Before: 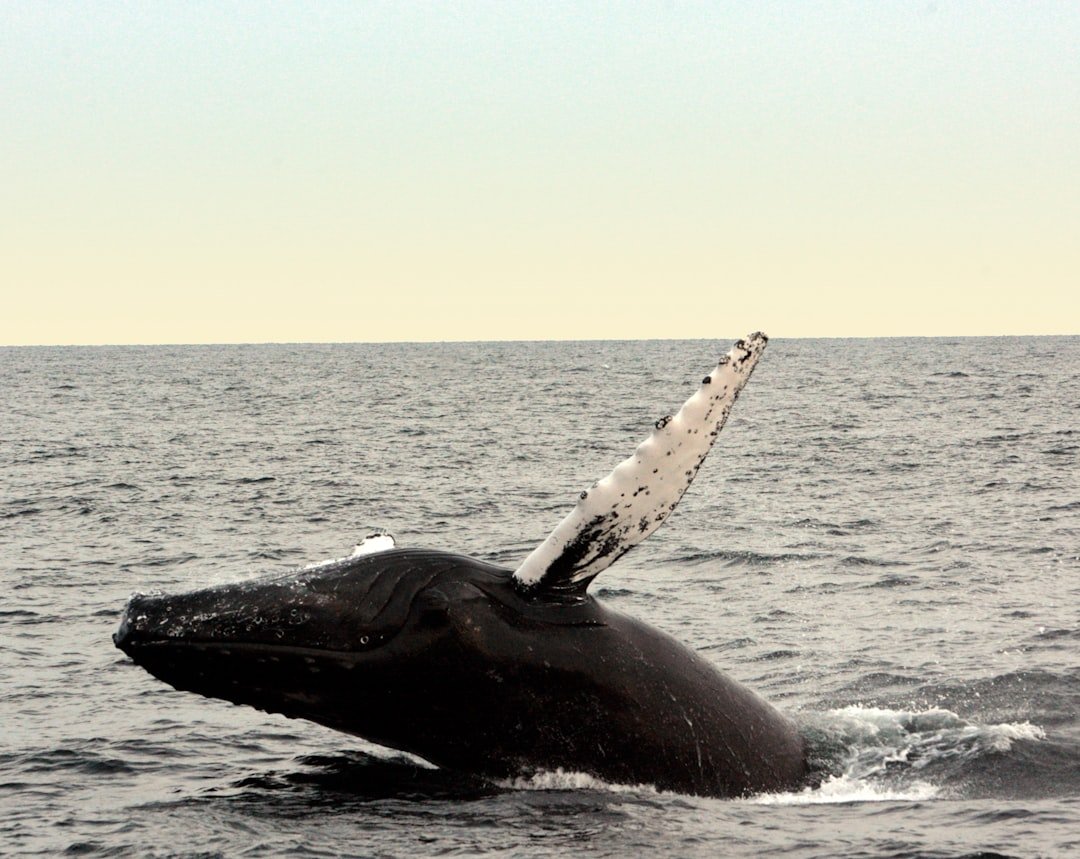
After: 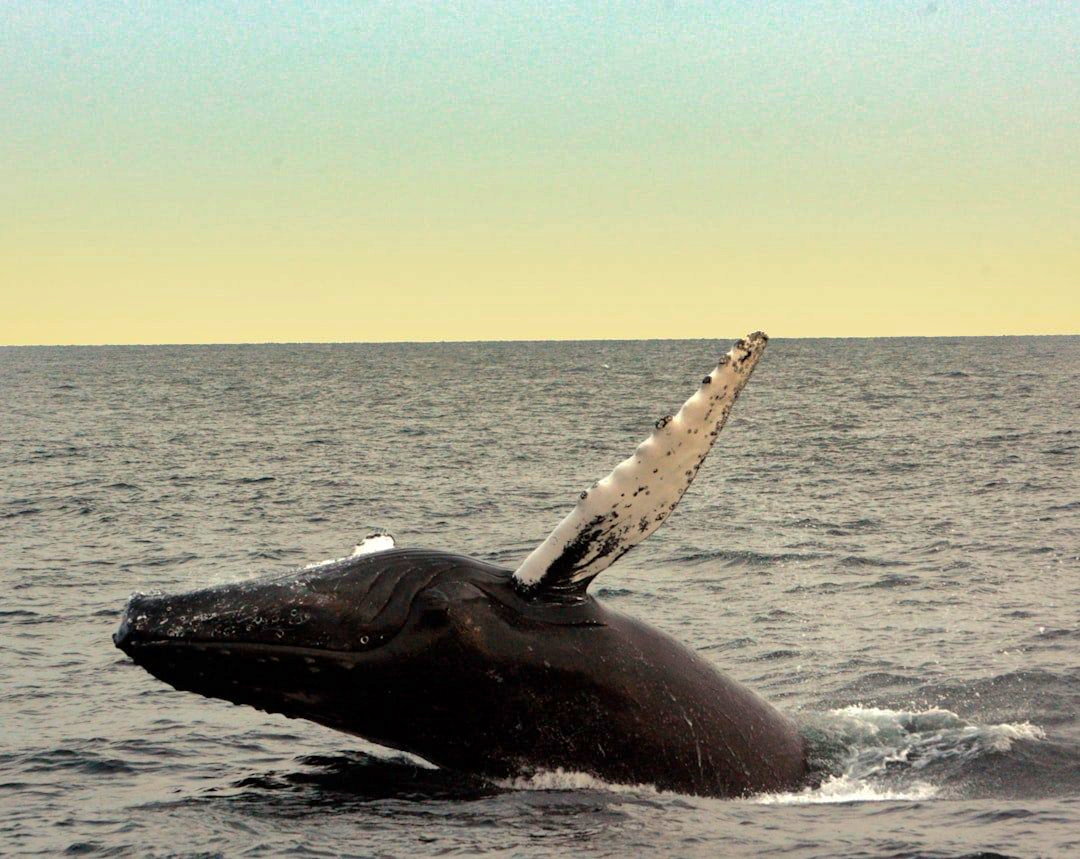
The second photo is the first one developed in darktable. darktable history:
color balance rgb: linear chroma grading › global chroma 14.73%, perceptual saturation grading › global saturation 18.935%, global vibrance 30.292%
shadows and highlights: shadows 40.08, highlights -59.8
